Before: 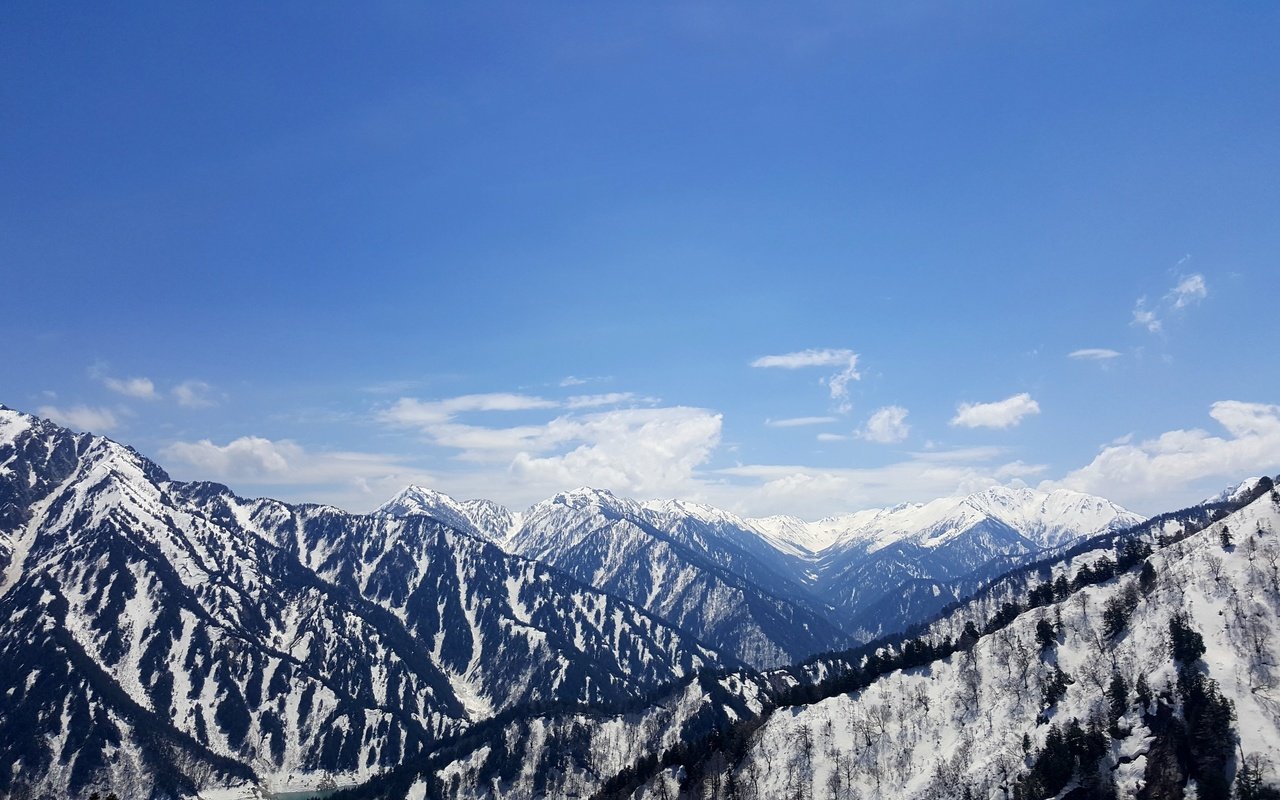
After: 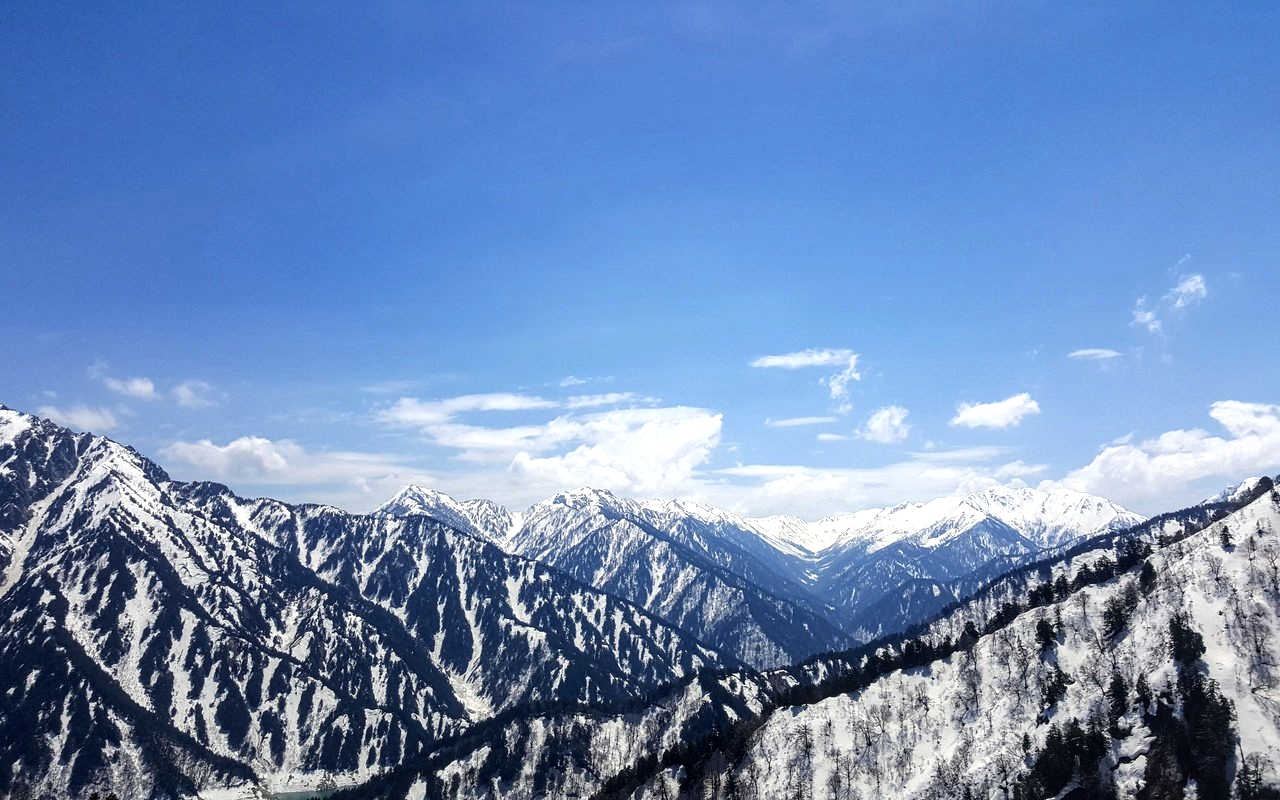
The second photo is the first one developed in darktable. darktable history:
local contrast: on, module defaults
tone equalizer: -8 EV -0.432 EV, -7 EV -0.416 EV, -6 EV -0.31 EV, -5 EV -0.238 EV, -3 EV 0.196 EV, -2 EV 0.313 EV, -1 EV 0.381 EV, +0 EV 0.438 EV, edges refinement/feathering 500, mask exposure compensation -1.57 EV, preserve details no
